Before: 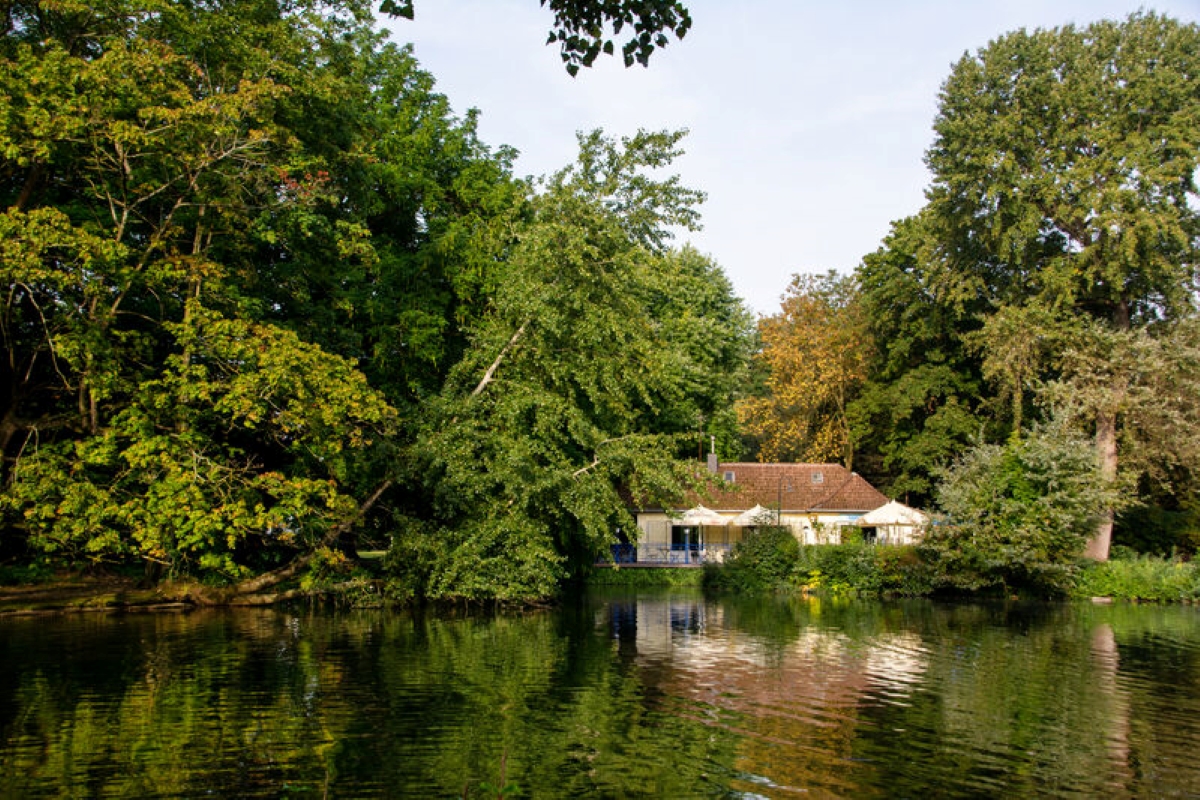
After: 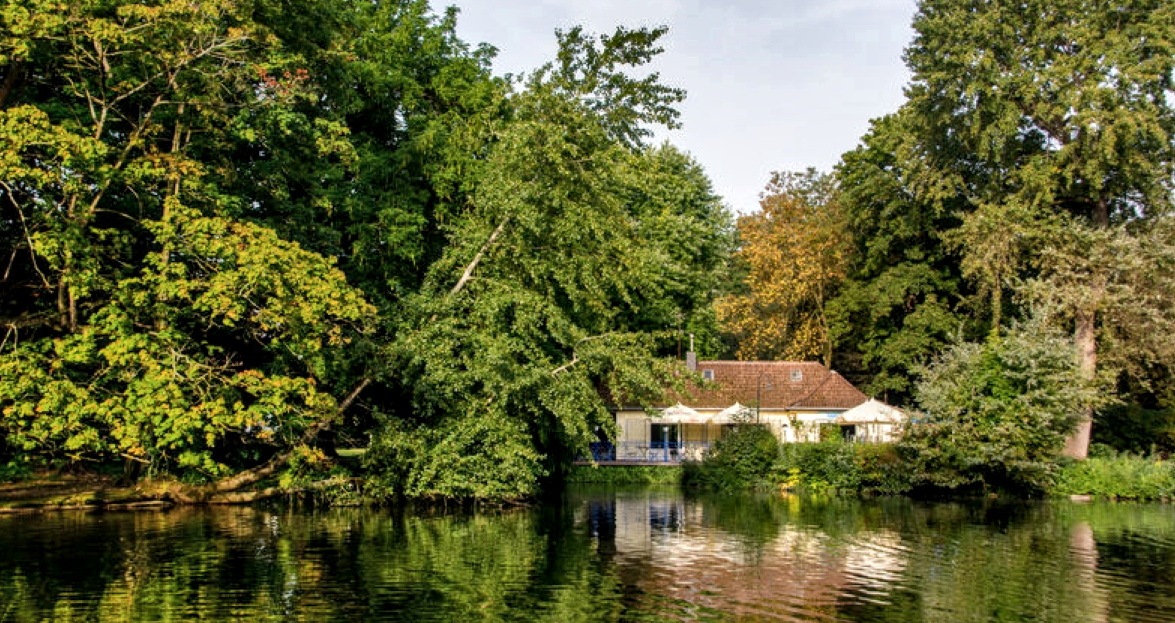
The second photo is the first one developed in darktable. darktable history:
shadows and highlights: radius 100.41, shadows 50.55, highlights -64.36, highlights color adjustment 49.82%, soften with gaussian
local contrast: on, module defaults
crop and rotate: left 1.814%, top 12.818%, right 0.25%, bottom 9.225%
